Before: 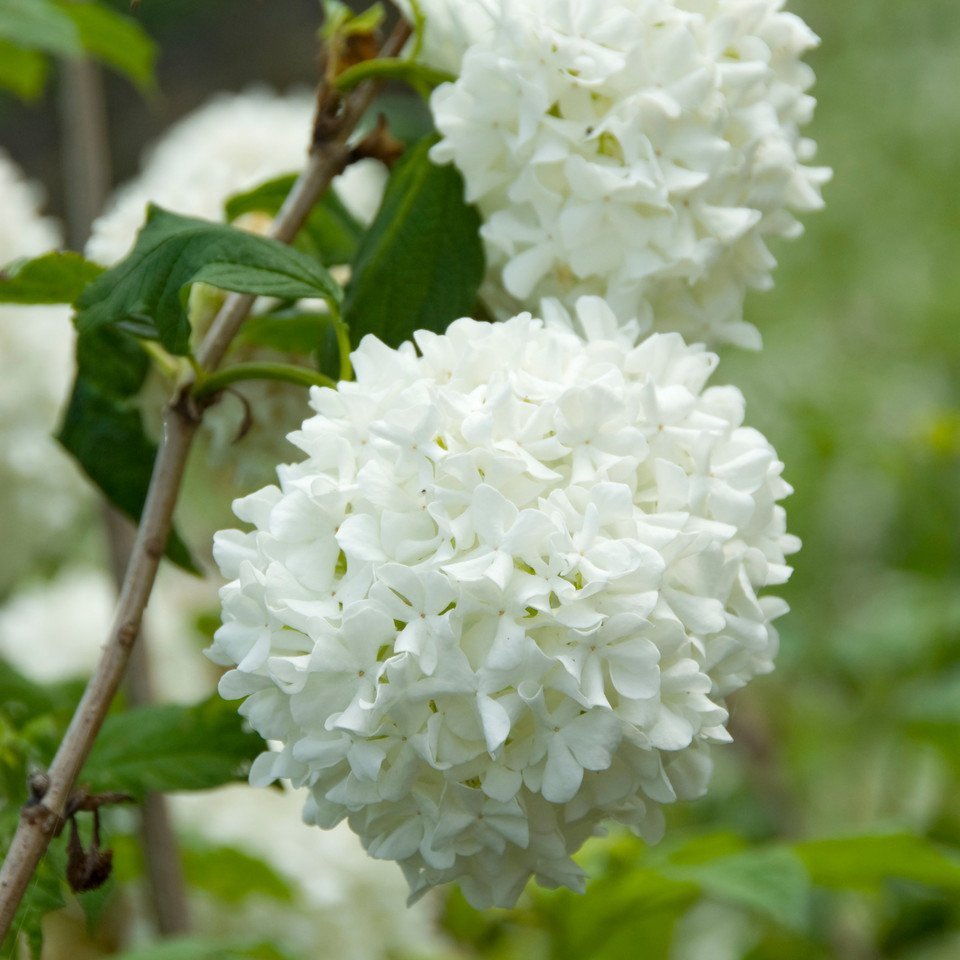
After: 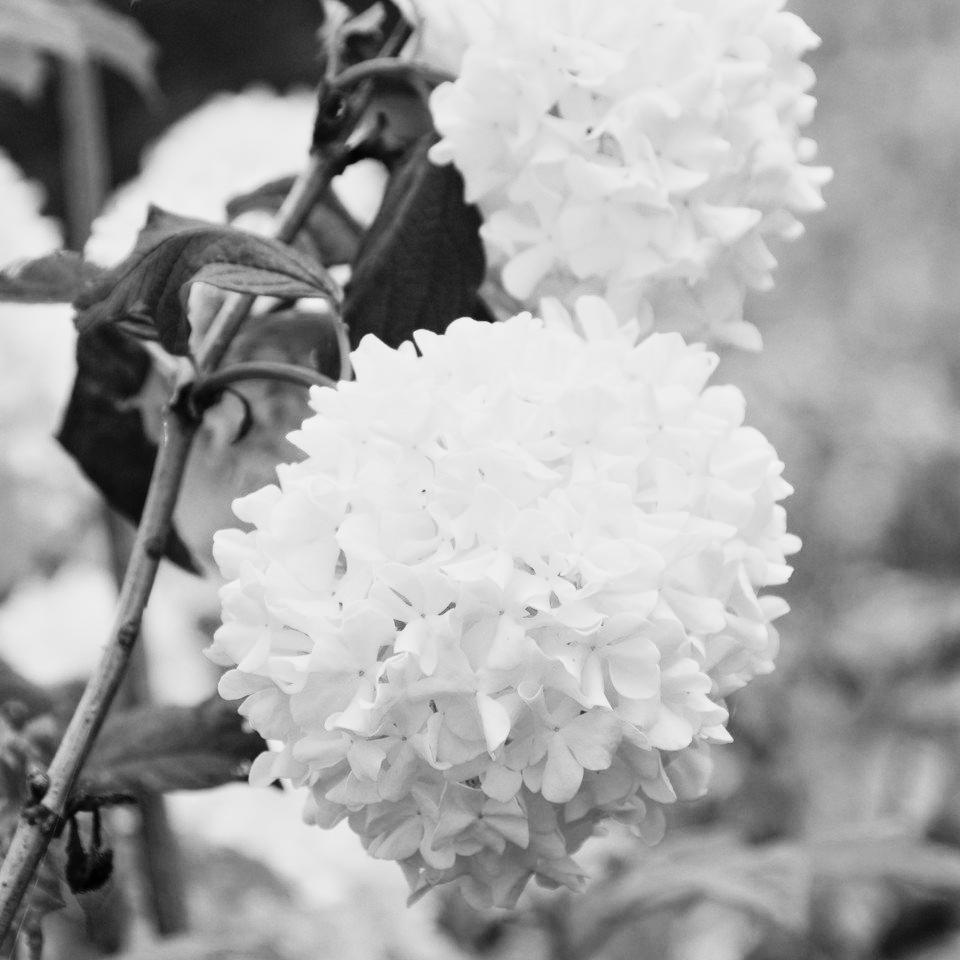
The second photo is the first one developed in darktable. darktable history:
monochrome: a -71.75, b 75.82
base curve: curves: ch0 [(0, 0) (0.036, 0.025) (0.121, 0.166) (0.206, 0.329) (0.605, 0.79) (1, 1)], preserve colors none
contrast brightness saturation: contrast 0.18, saturation 0.3
